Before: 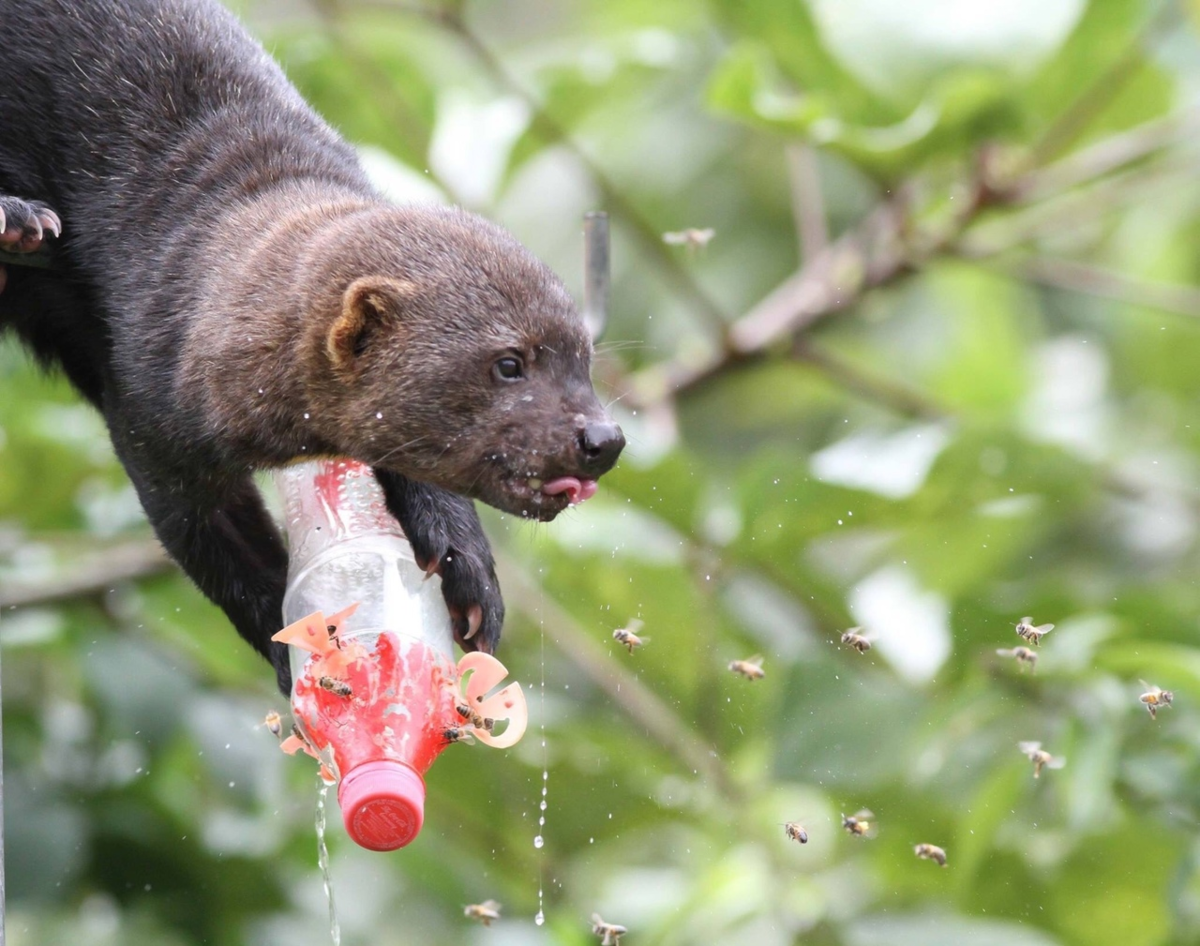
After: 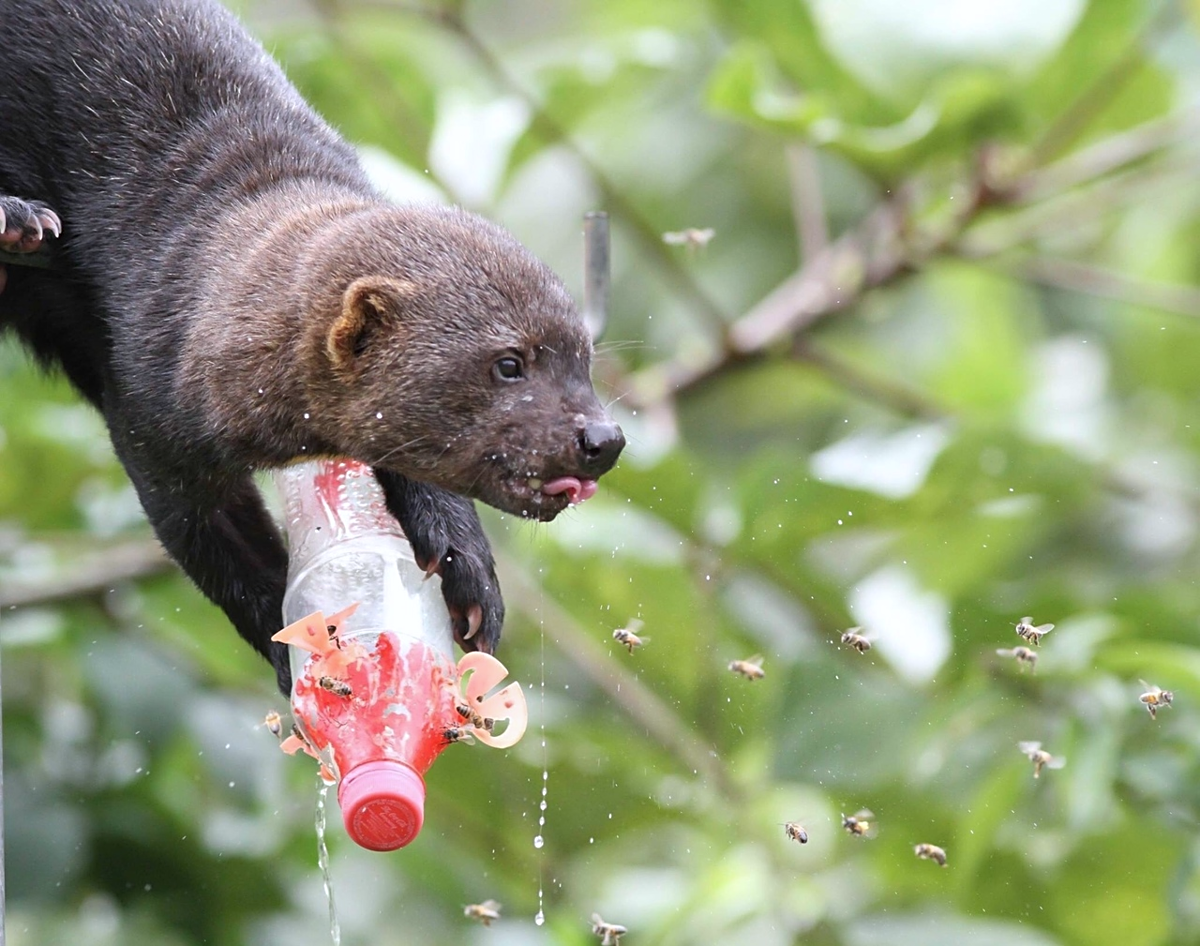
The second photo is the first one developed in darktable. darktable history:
sharpen: amount 0.478
white balance: red 0.988, blue 1.017
